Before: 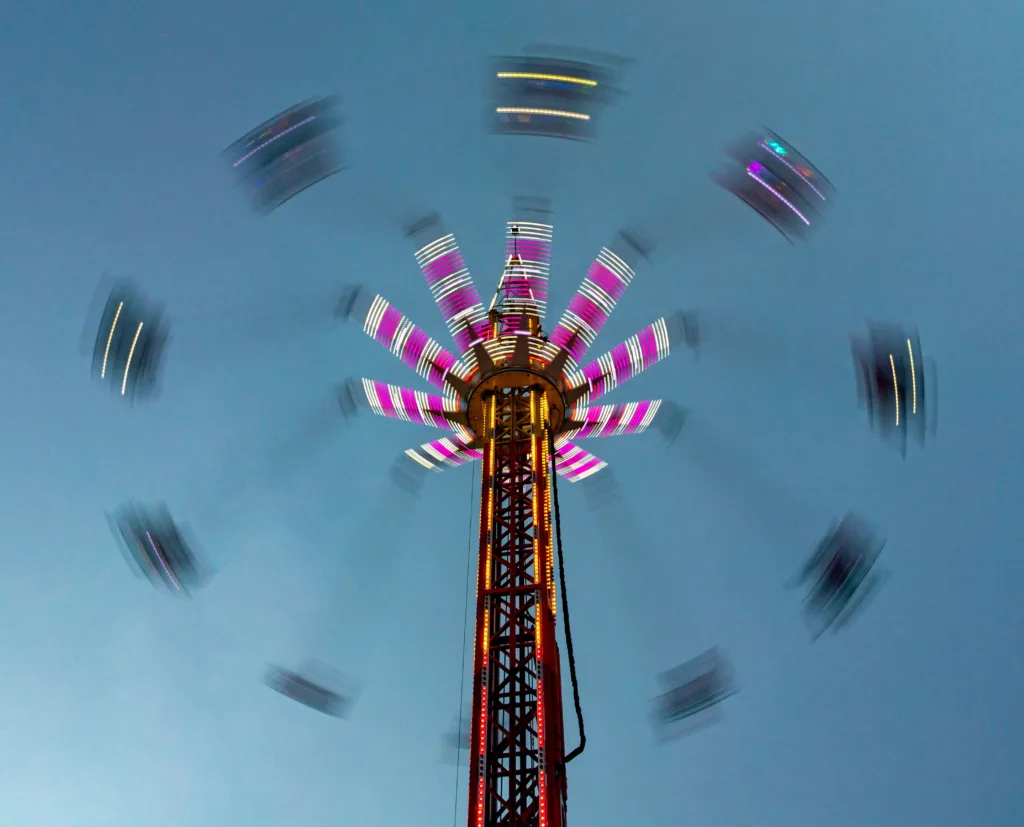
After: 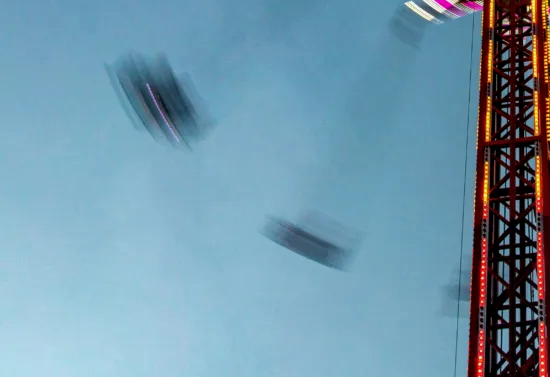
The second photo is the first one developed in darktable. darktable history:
local contrast: on, module defaults
crop and rotate: top 54.264%, right 46.239%, bottom 0.103%
